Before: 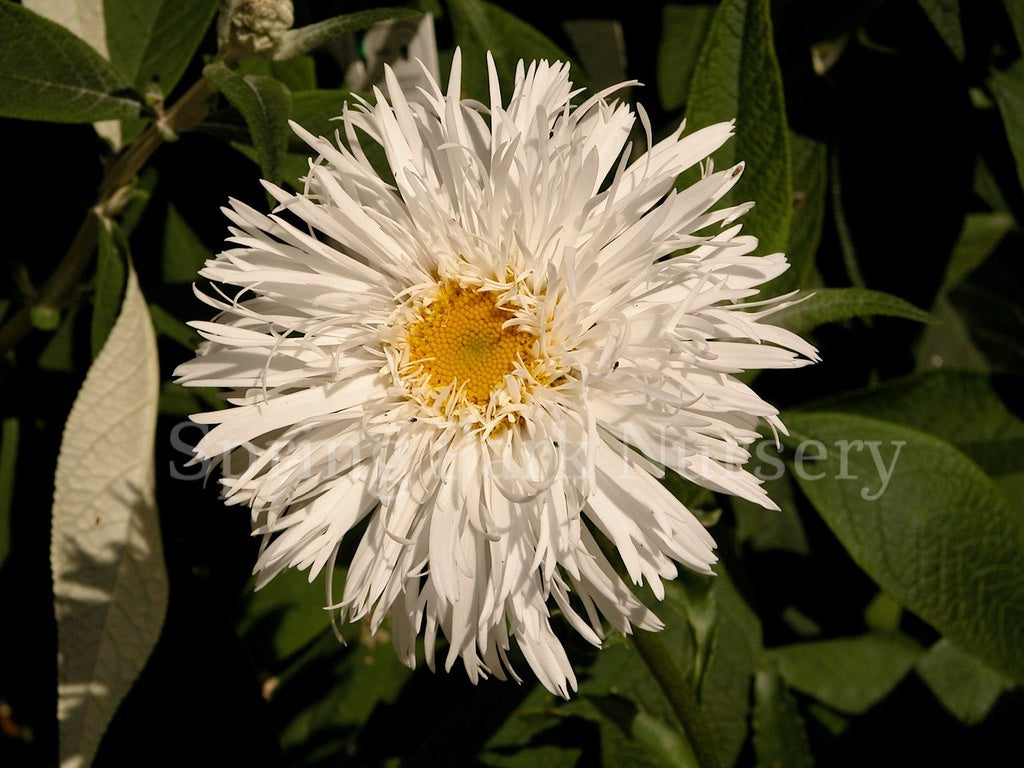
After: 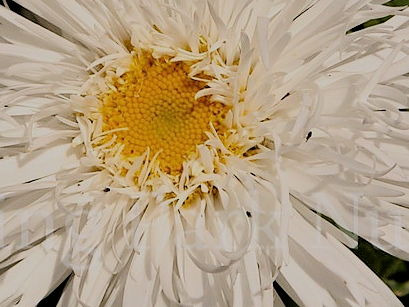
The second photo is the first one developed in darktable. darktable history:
crop: left 30%, top 30%, right 30%, bottom 30%
white balance: red 0.976, blue 1.04
sharpen: radius 1.559, amount 0.373, threshold 1.271
filmic rgb: black relative exposure -6.15 EV, white relative exposure 6.96 EV, hardness 2.23, color science v6 (2022)
